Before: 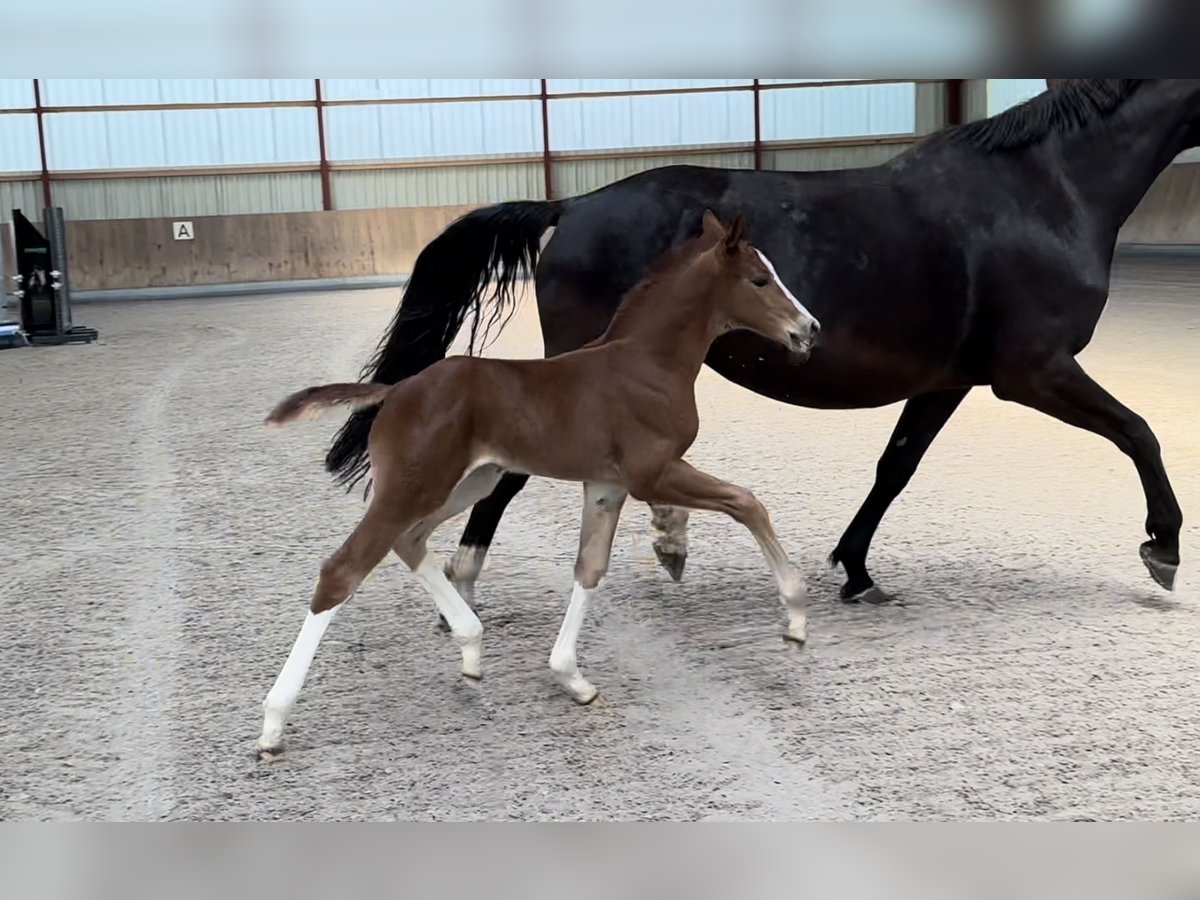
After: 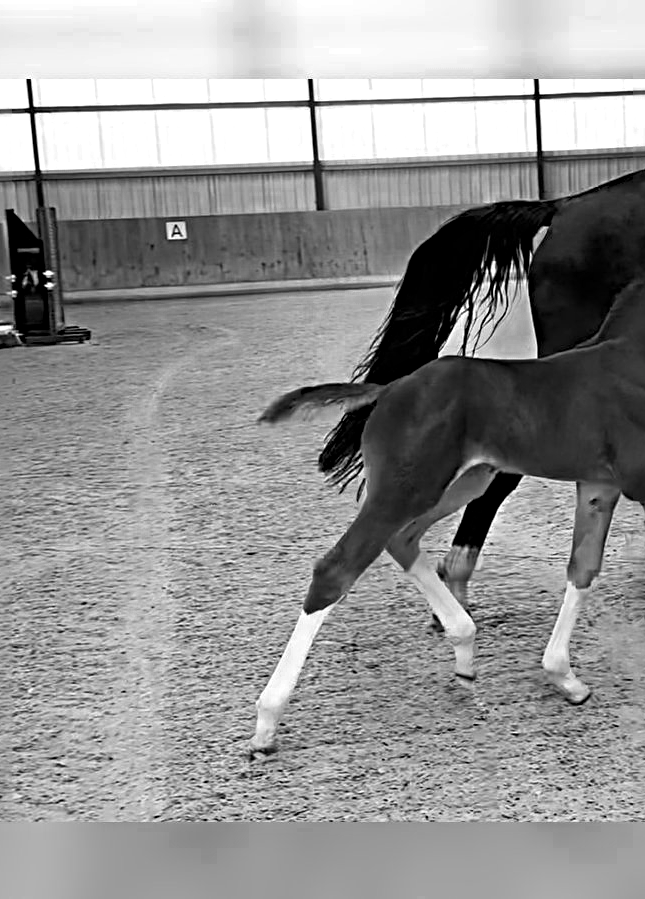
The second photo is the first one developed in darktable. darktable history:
crop: left 0.587%, right 45.588%, bottom 0.086%
color zones: curves: ch0 [(0.287, 0.048) (0.493, 0.484) (0.737, 0.816)]; ch1 [(0, 0) (0.143, 0) (0.286, 0) (0.429, 0) (0.571, 0) (0.714, 0) (0.857, 0)]
sharpen: radius 4.883
haze removal: compatibility mode true, adaptive false
